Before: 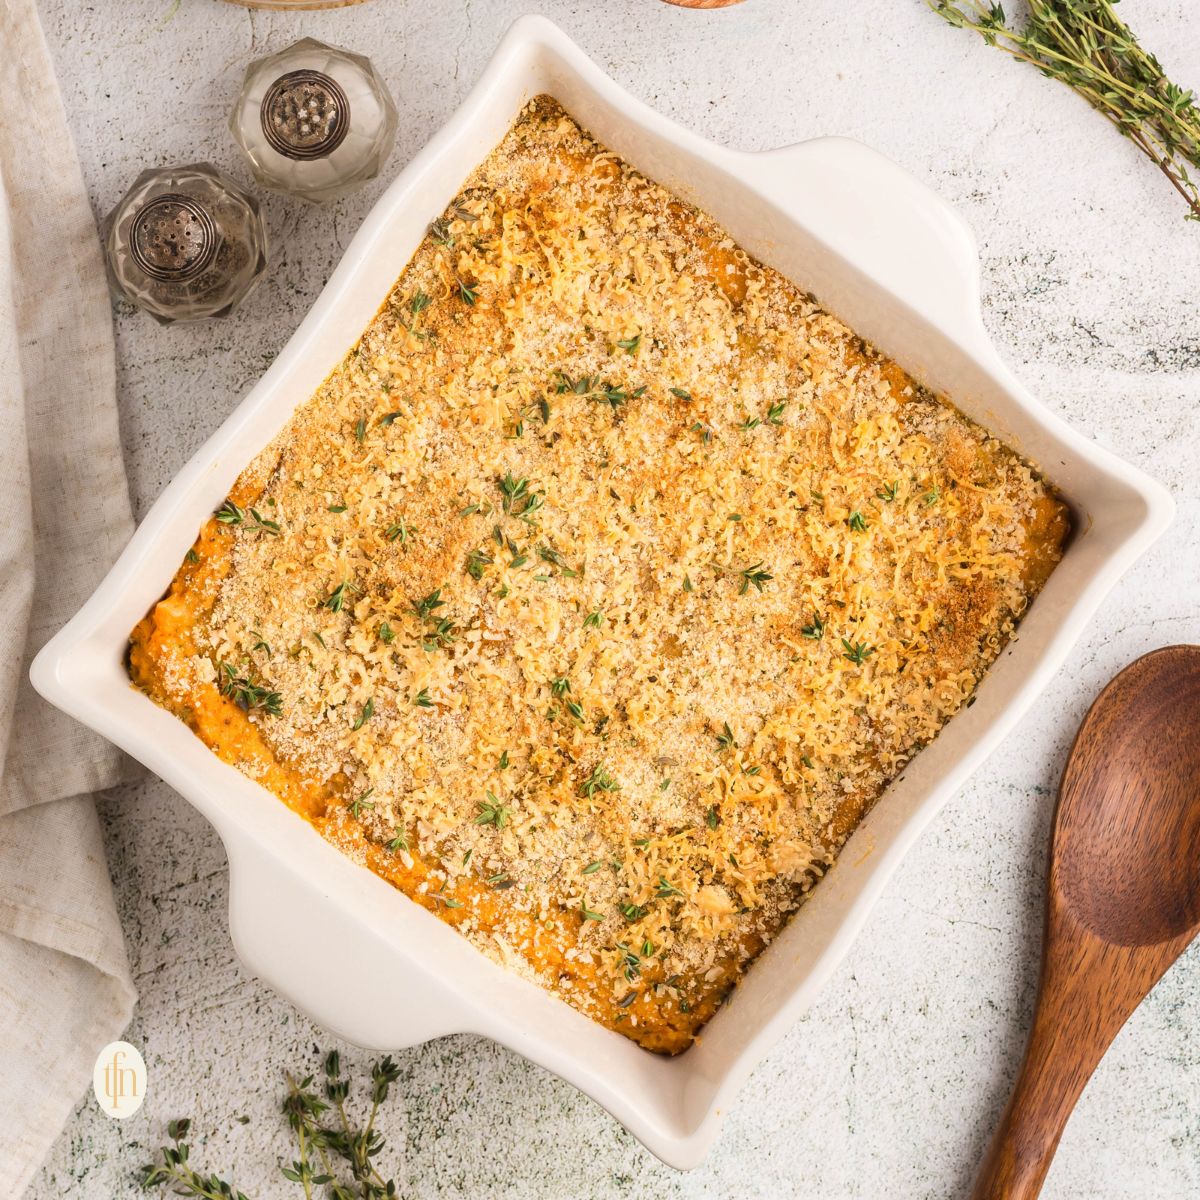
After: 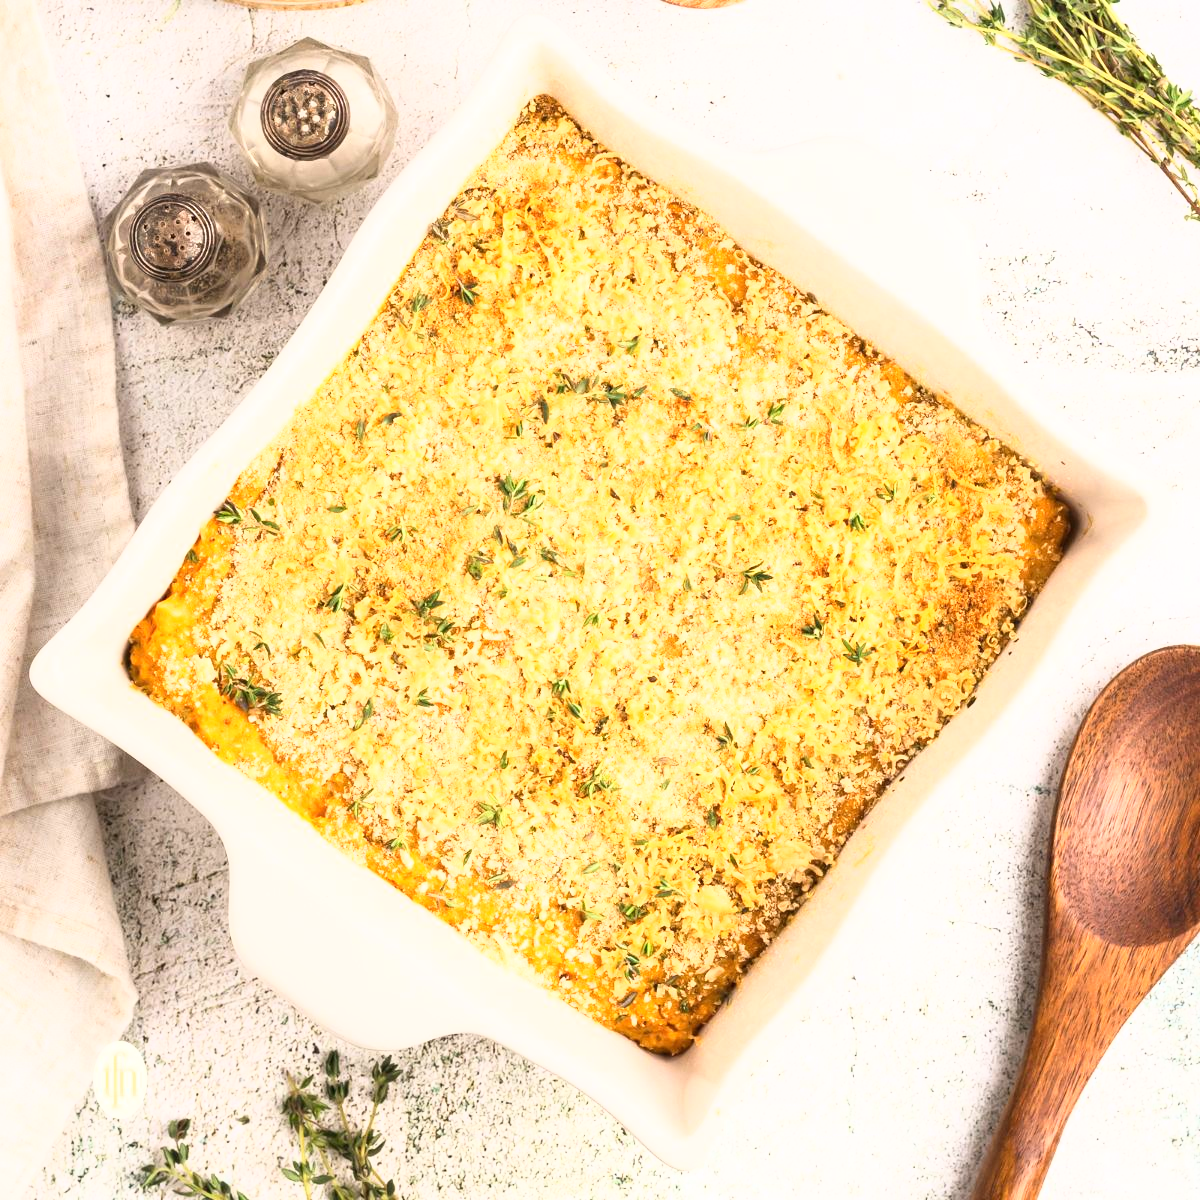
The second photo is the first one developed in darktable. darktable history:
base curve: curves: ch0 [(0, 0) (0.495, 0.917) (1, 1)]
